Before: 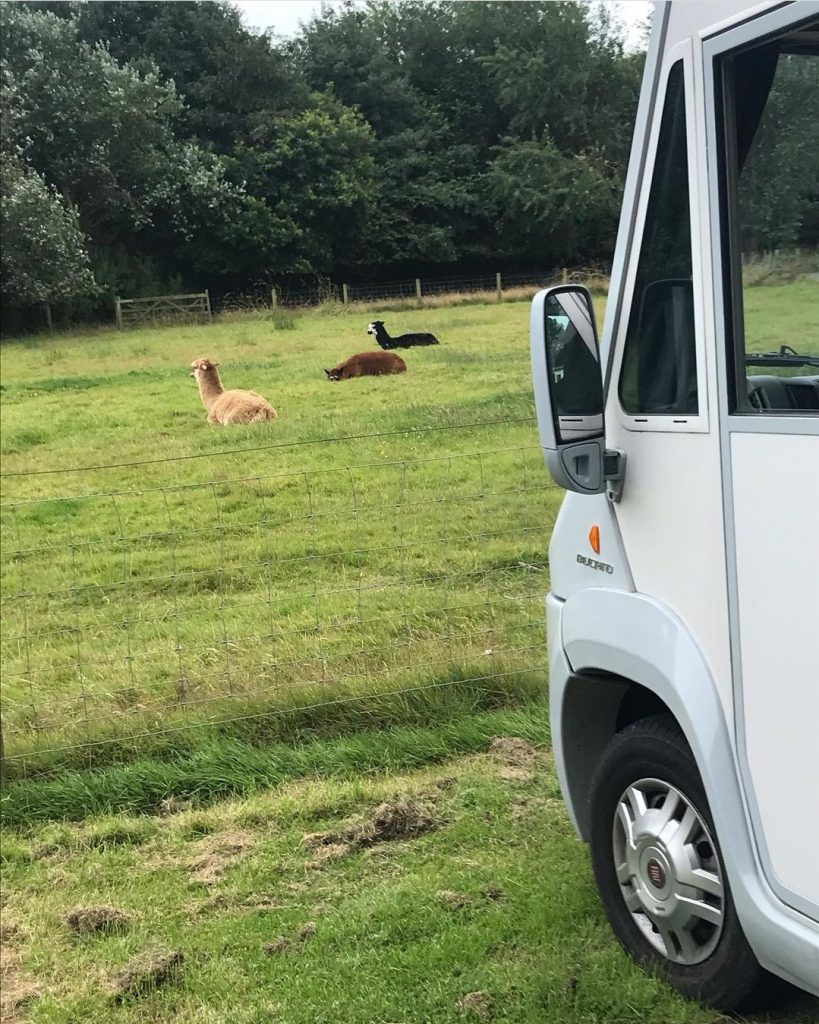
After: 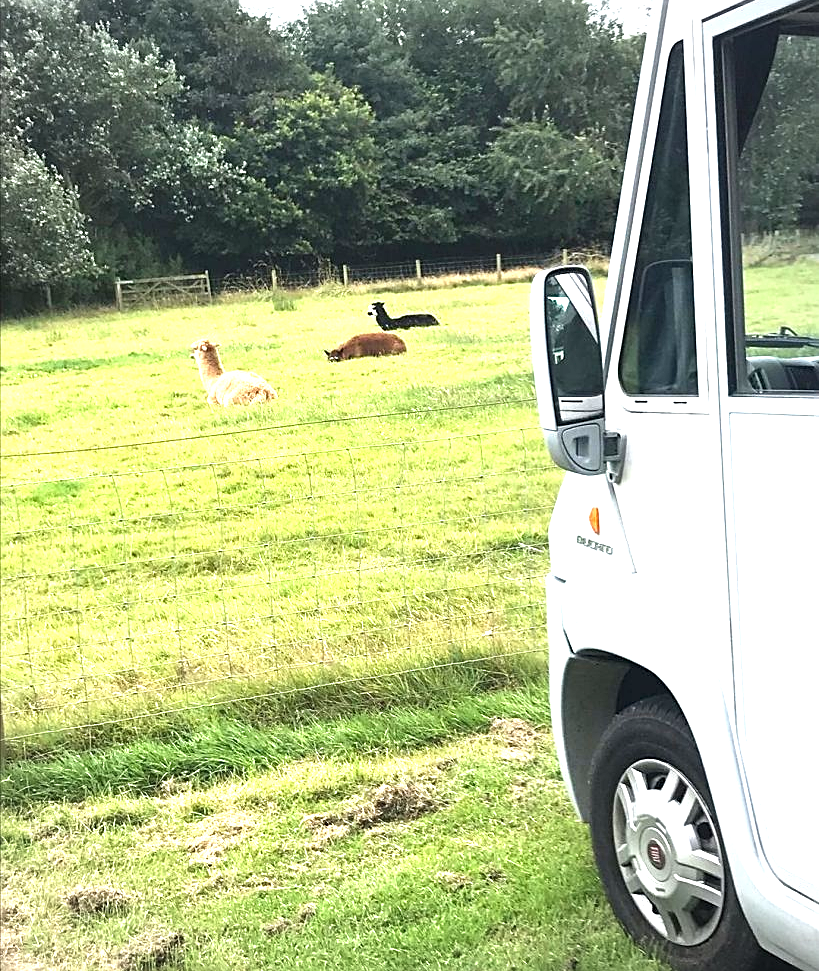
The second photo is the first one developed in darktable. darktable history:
vignetting: fall-off radius 81.15%
sharpen: on, module defaults
crop and rotate: top 1.897%, bottom 3.273%
exposure: black level correction 0, exposure 1.514 EV, compensate highlight preservation false
